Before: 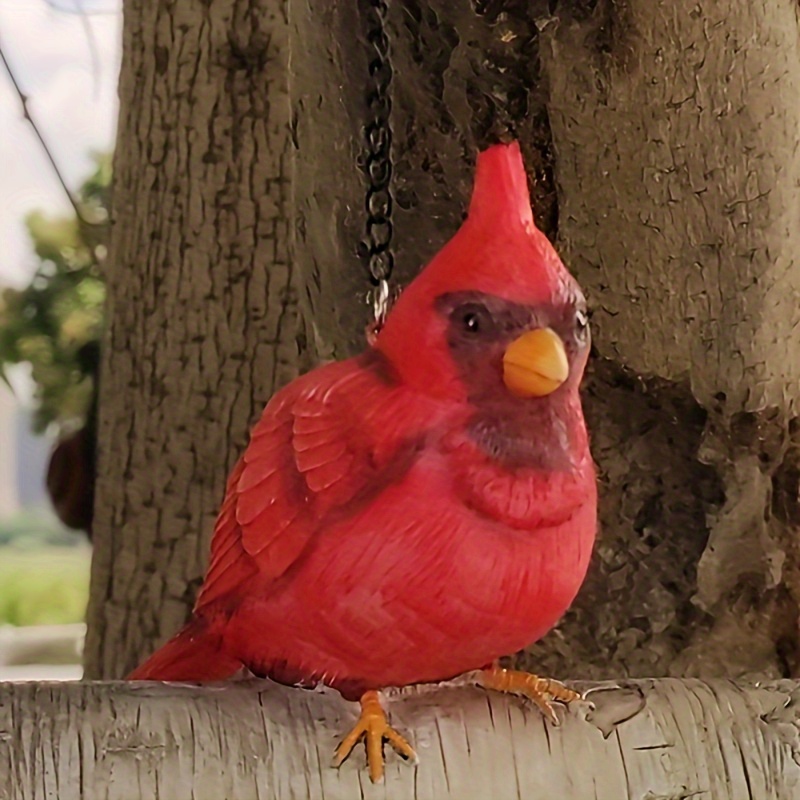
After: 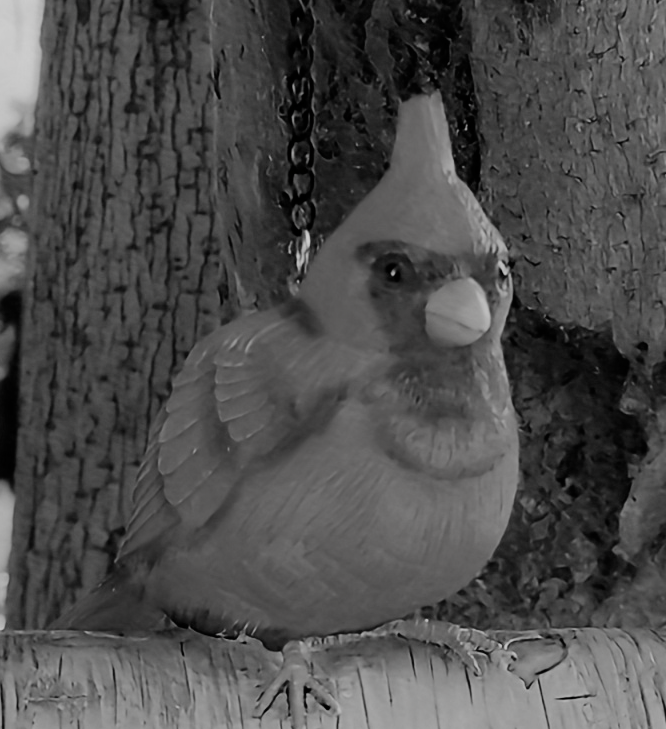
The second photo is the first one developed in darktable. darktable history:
velvia: on, module defaults
filmic rgb: black relative exposure -7.65 EV, white relative exposure 4.56 EV, hardness 3.61
contrast brightness saturation: saturation -0.994
crop: left 9.77%, top 6.298%, right 6.954%, bottom 2.519%
